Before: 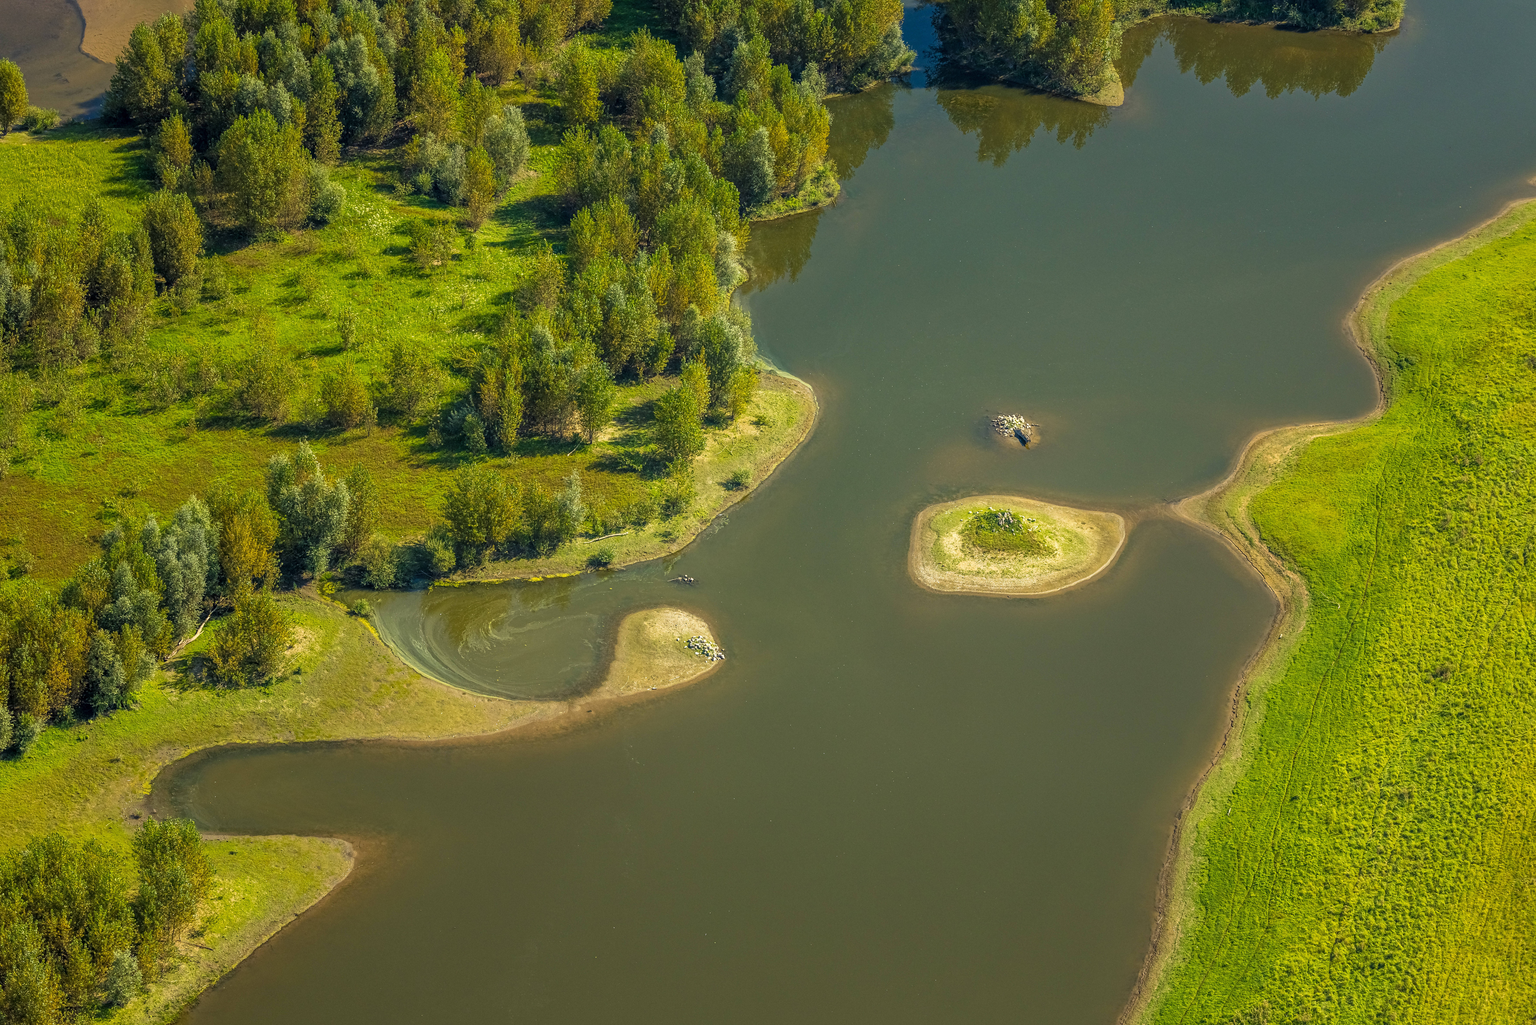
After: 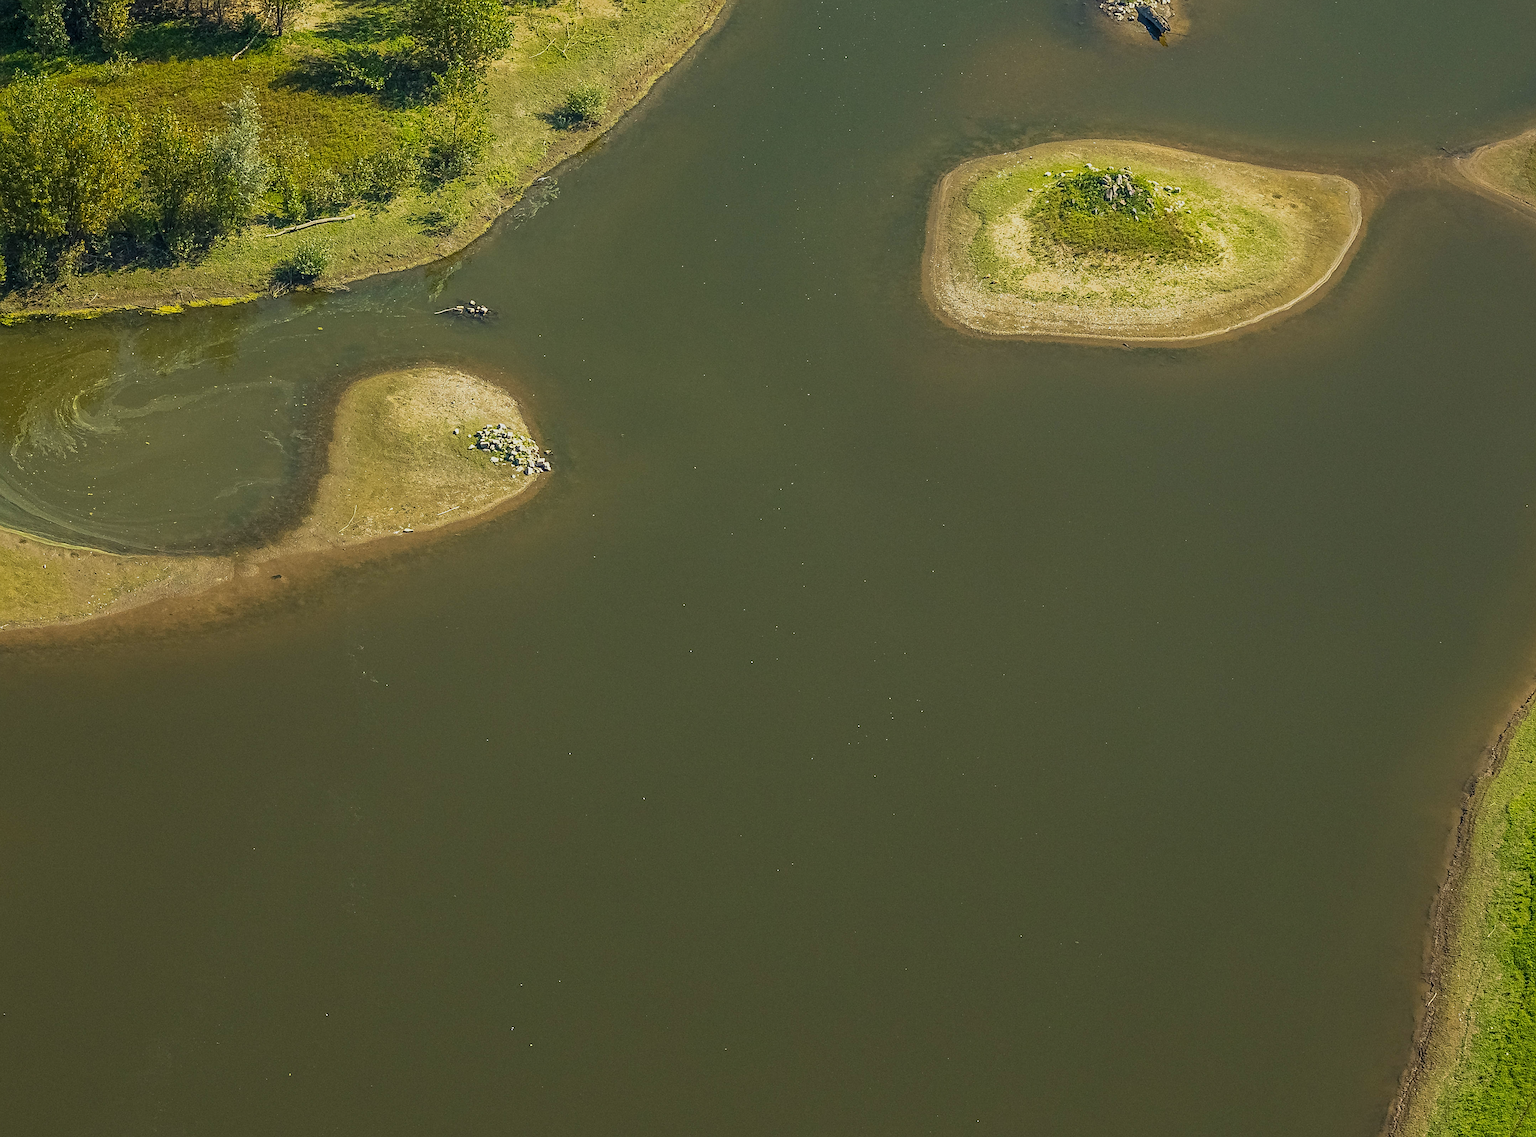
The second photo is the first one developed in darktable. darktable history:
exposure: exposure -0.458 EV, compensate highlight preservation false
crop: left 29.495%, top 41.622%, right 21.111%, bottom 3.51%
sharpen: on, module defaults
